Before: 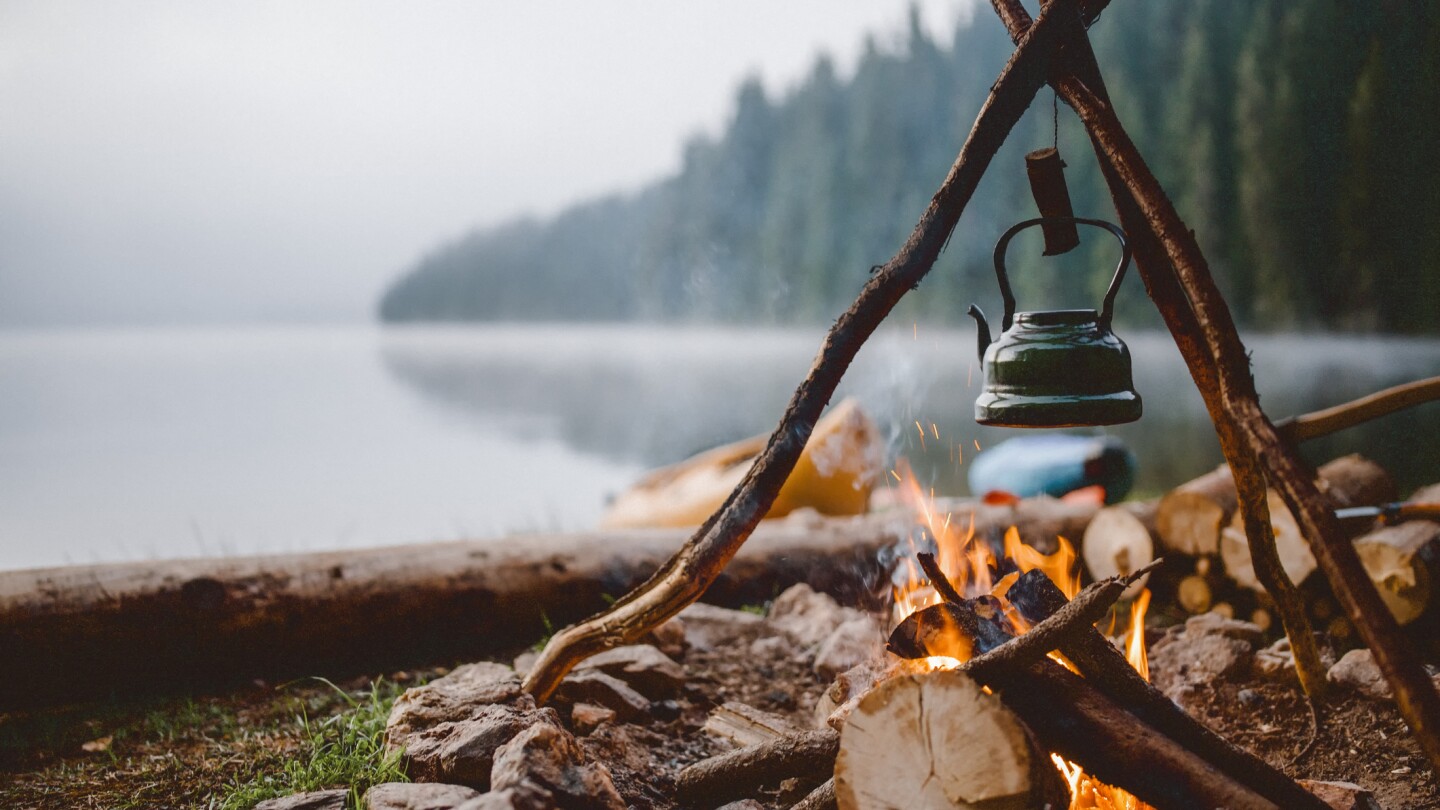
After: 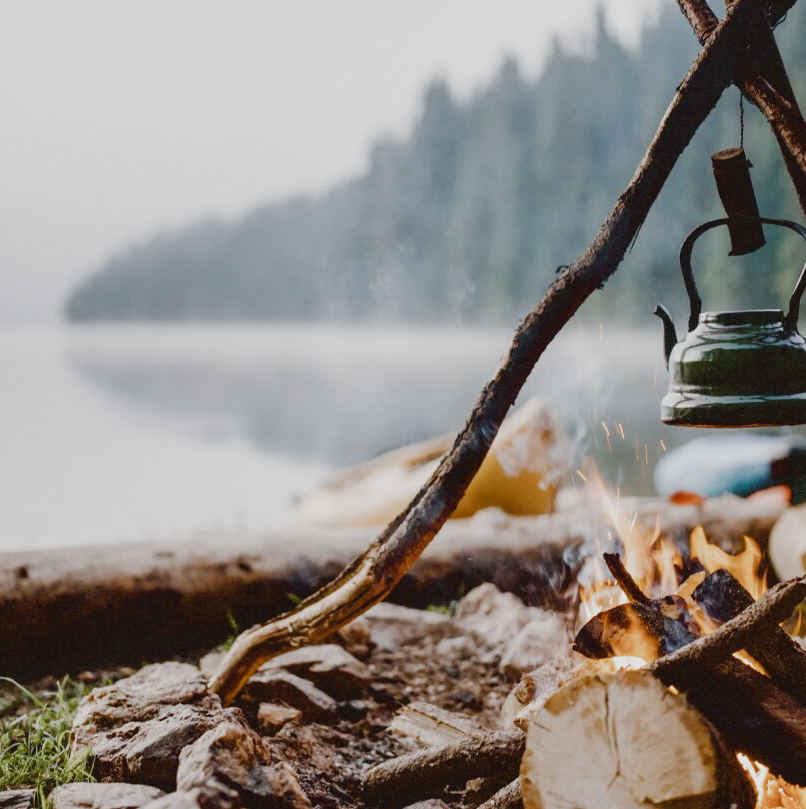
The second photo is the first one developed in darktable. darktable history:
color balance rgb: perceptual saturation grading › global saturation 0.817%, perceptual saturation grading › highlights -15.343%, perceptual saturation grading › shadows 25.215%
filmic rgb: black relative exposure -7.65 EV, white relative exposure 4.56 EV, hardness 3.61, add noise in highlights 0, preserve chrominance no, color science v3 (2019), use custom middle-gray values true, contrast in highlights soft
exposure: black level correction 0.001, exposure 0.5 EV, compensate exposure bias true, compensate highlight preservation false
color correction: highlights b* -0.006, saturation 0.796
crop: left 21.811%, right 22.167%, bottom 0.003%
shadows and highlights: radius 126.31, shadows 30.43, highlights -30.91, low approximation 0.01, soften with gaussian
tone equalizer: edges refinement/feathering 500, mask exposure compensation -1.57 EV, preserve details no
